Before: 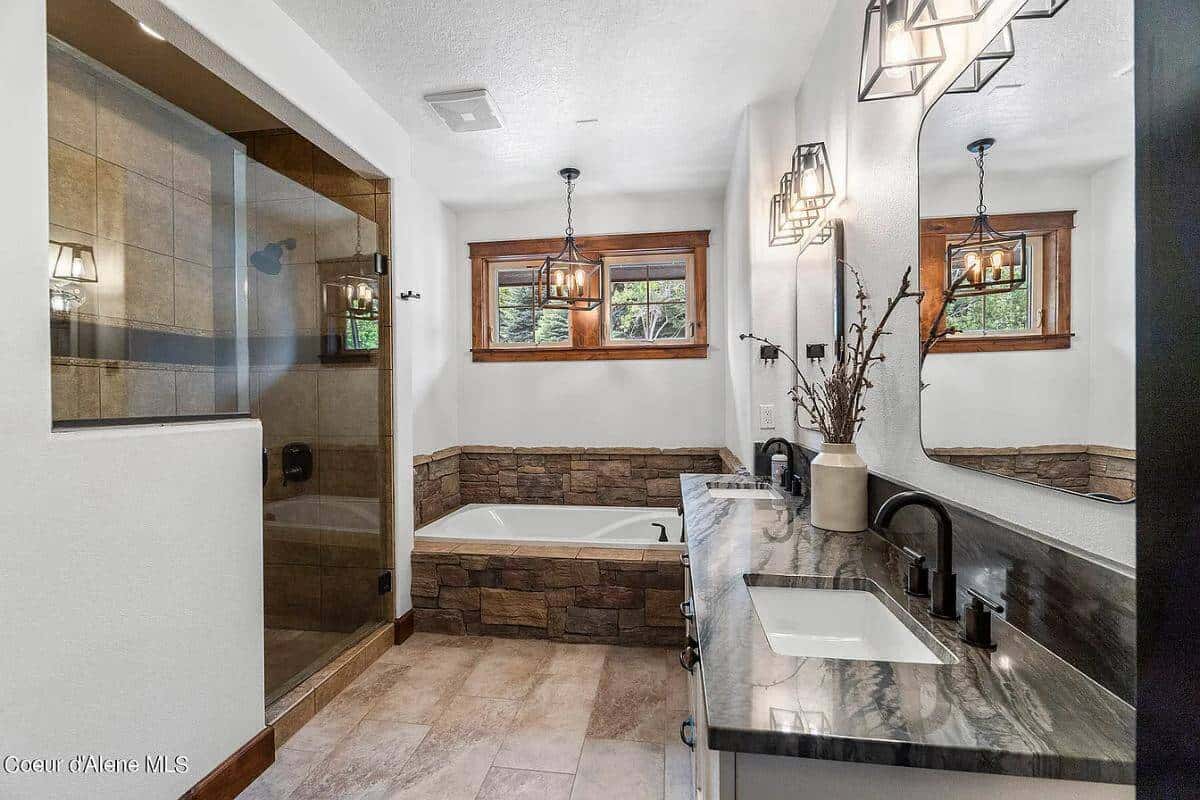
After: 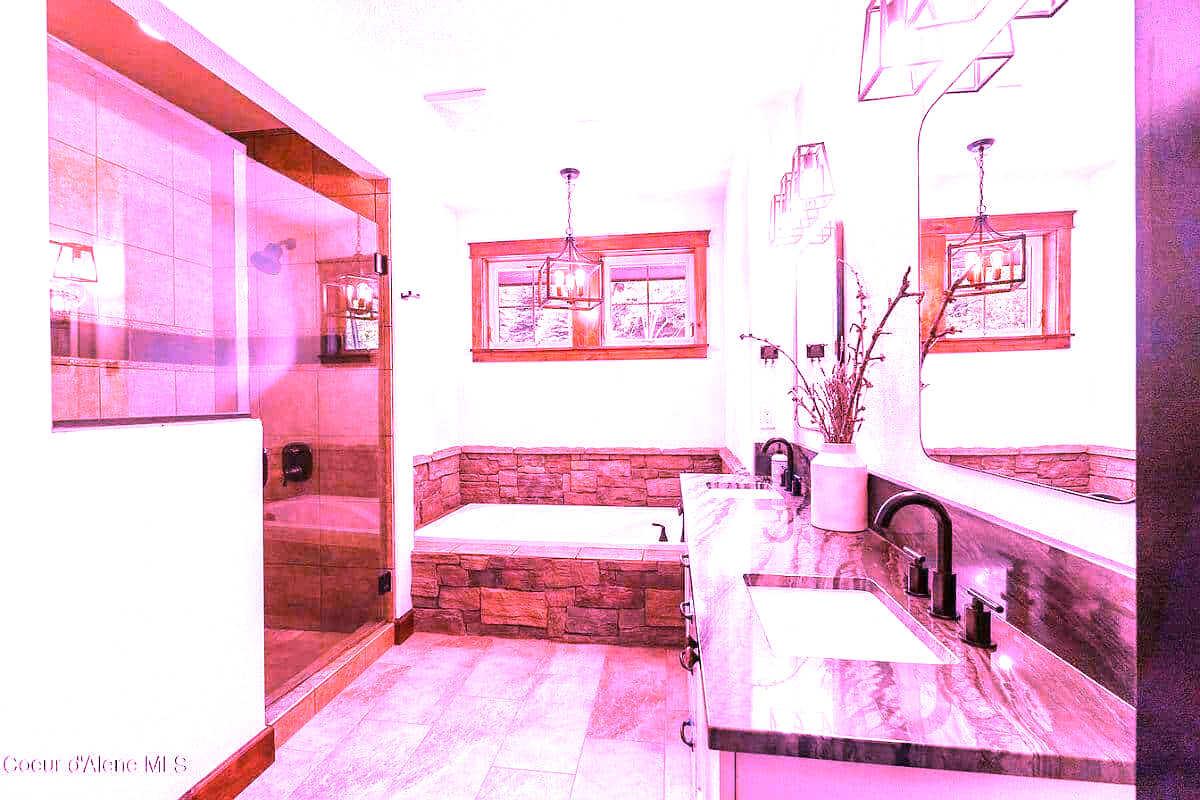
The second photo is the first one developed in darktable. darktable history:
exposure: black level correction 0, exposure 1.015 EV, compensate exposure bias true, compensate highlight preservation false
white balance: red 2.012, blue 1.687
